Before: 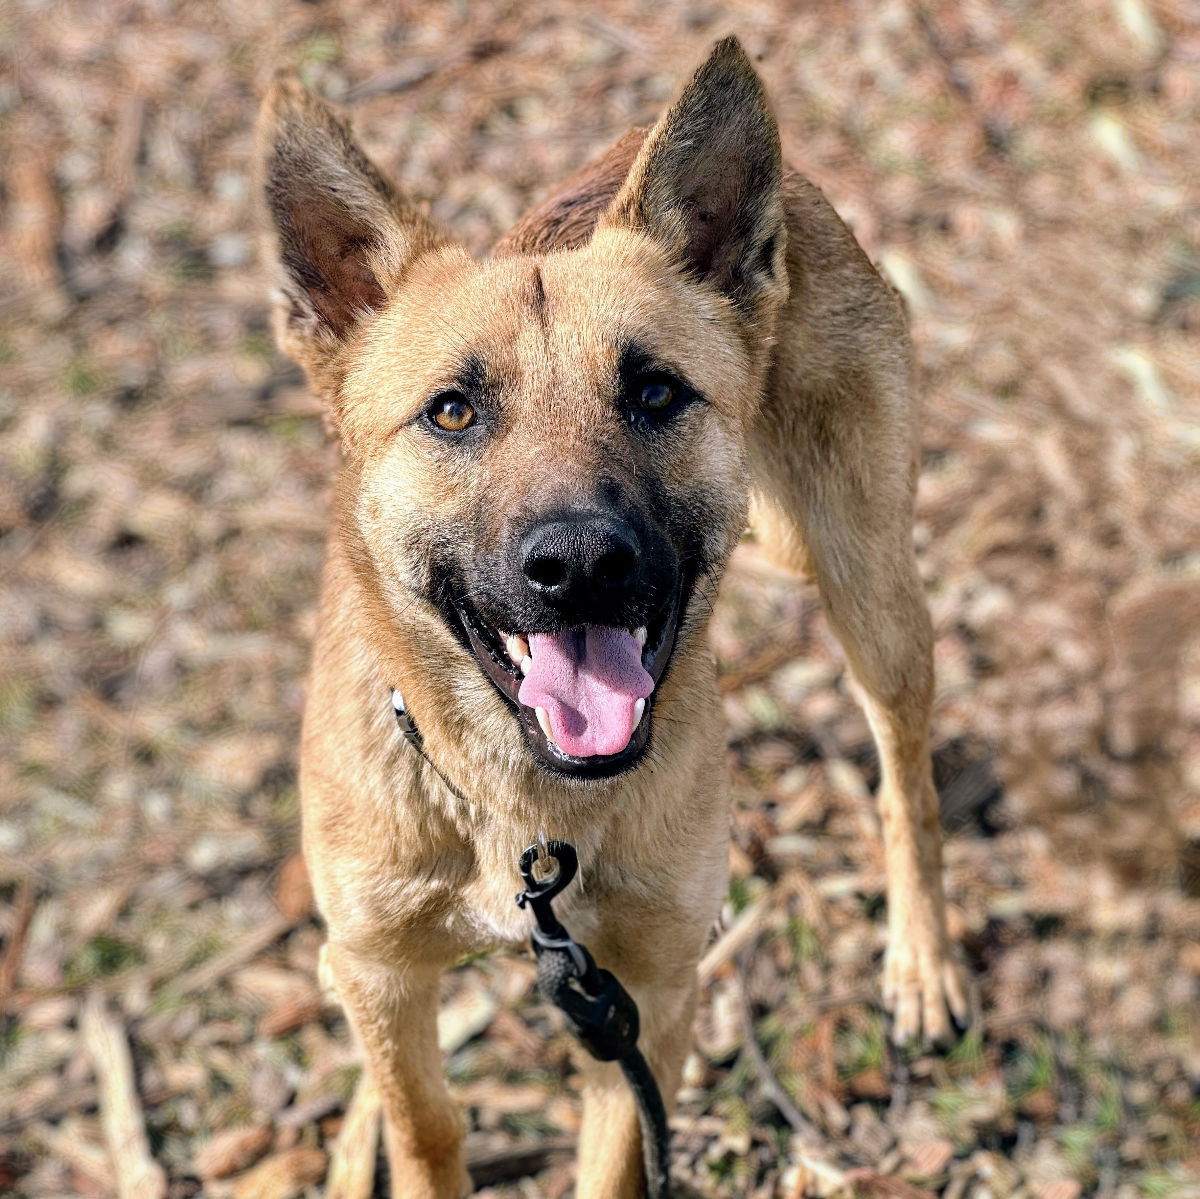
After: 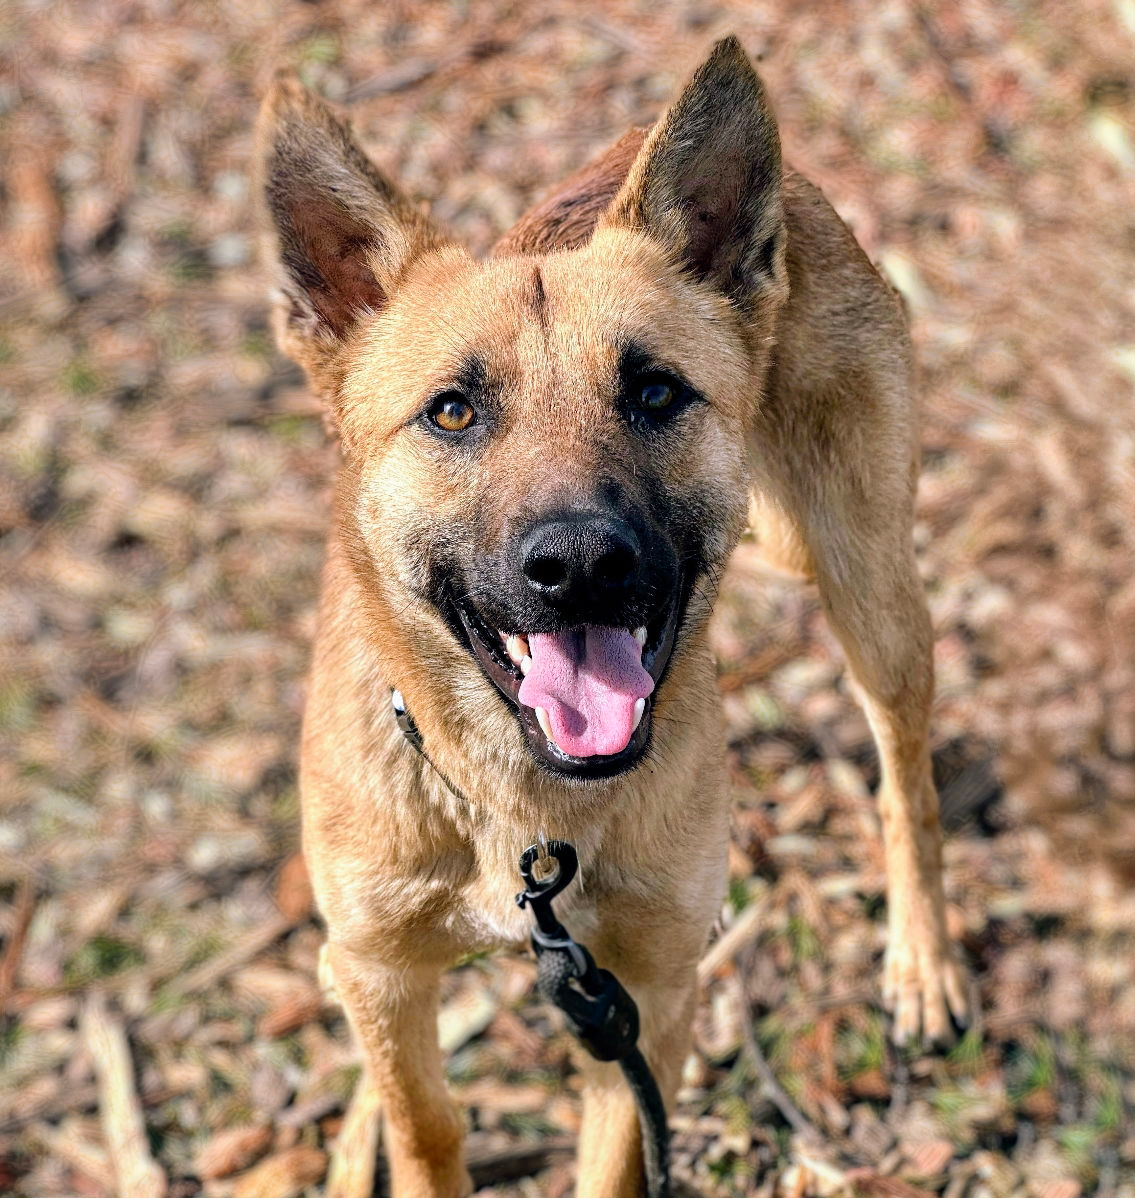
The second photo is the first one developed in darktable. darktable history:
crop and rotate: left 0%, right 5.38%
